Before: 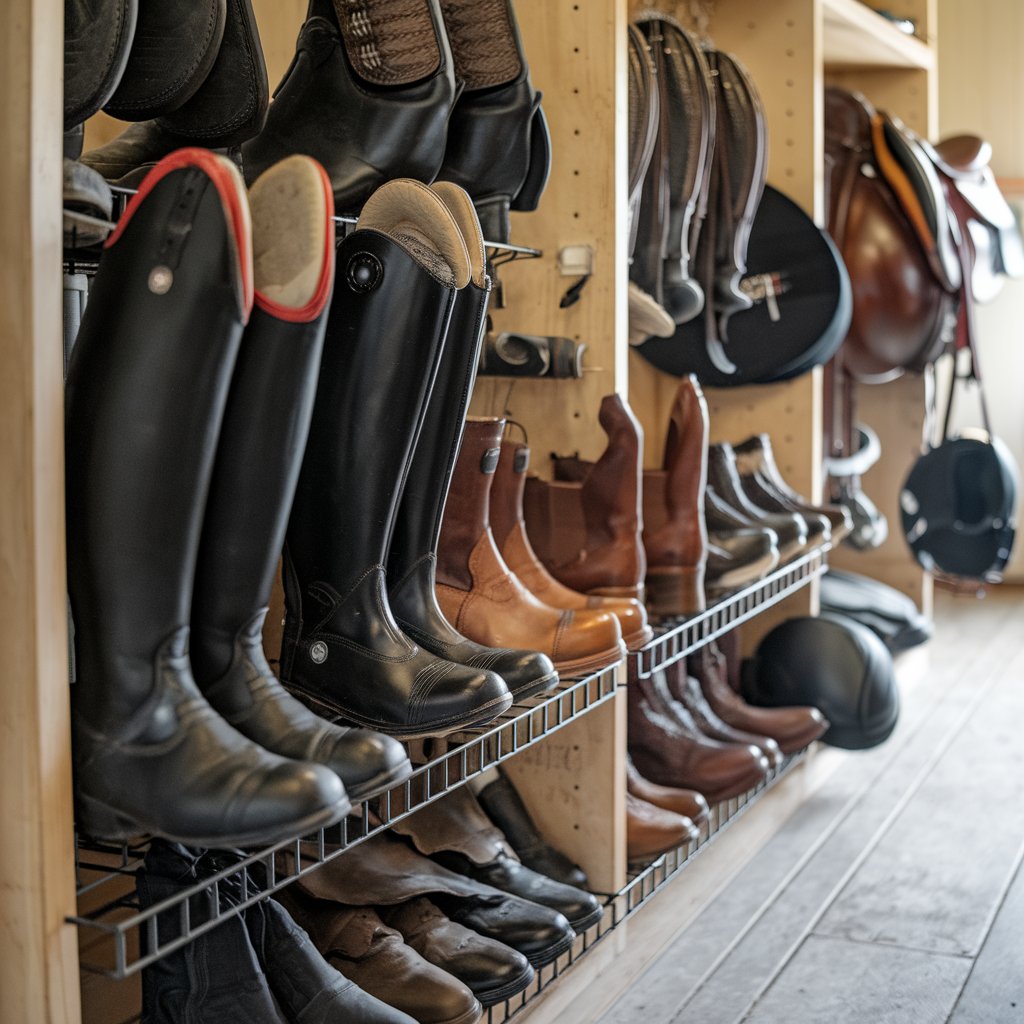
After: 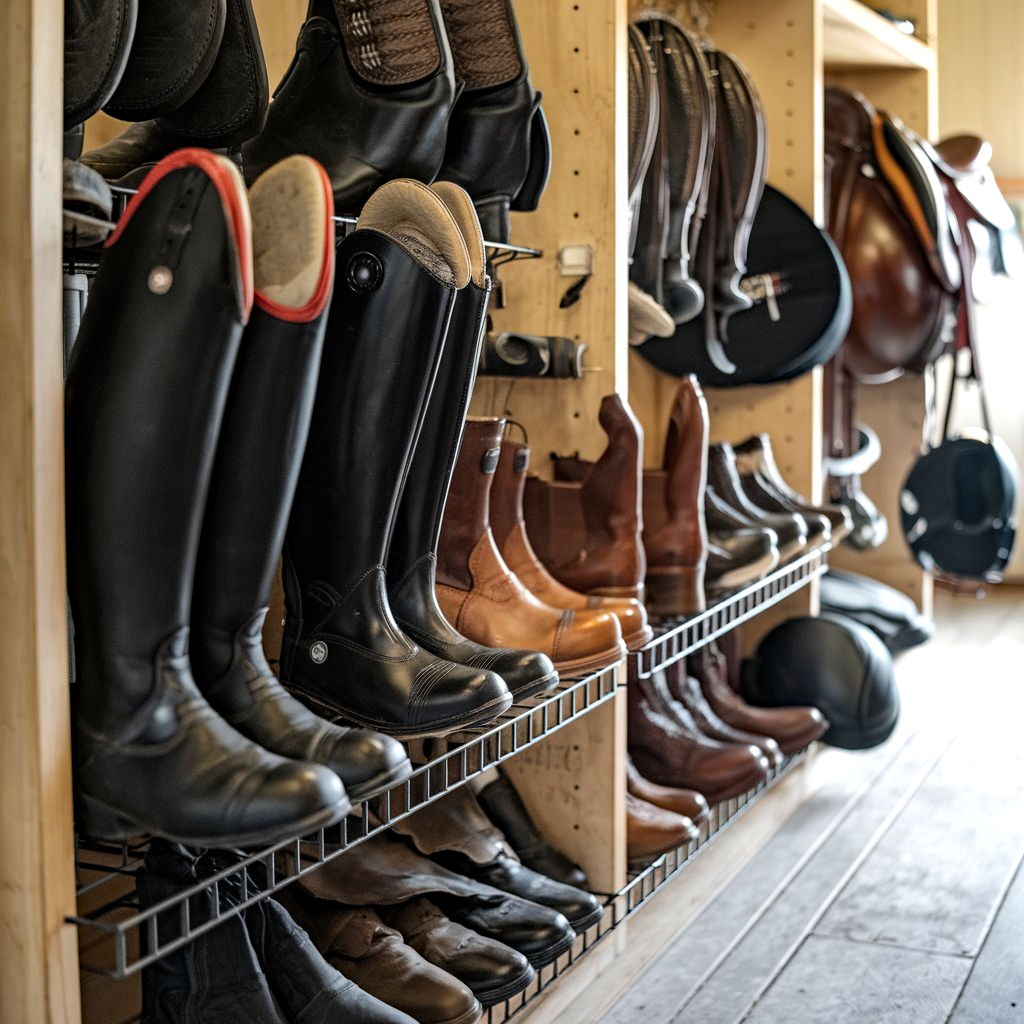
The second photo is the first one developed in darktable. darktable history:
tone equalizer: -8 EV -0.417 EV, -7 EV -0.389 EV, -6 EV -0.333 EV, -5 EV -0.222 EV, -3 EV 0.222 EV, -2 EV 0.333 EV, -1 EV 0.389 EV, +0 EV 0.417 EV, edges refinement/feathering 500, mask exposure compensation -1.57 EV, preserve details no
haze removal: compatibility mode true, adaptive false
